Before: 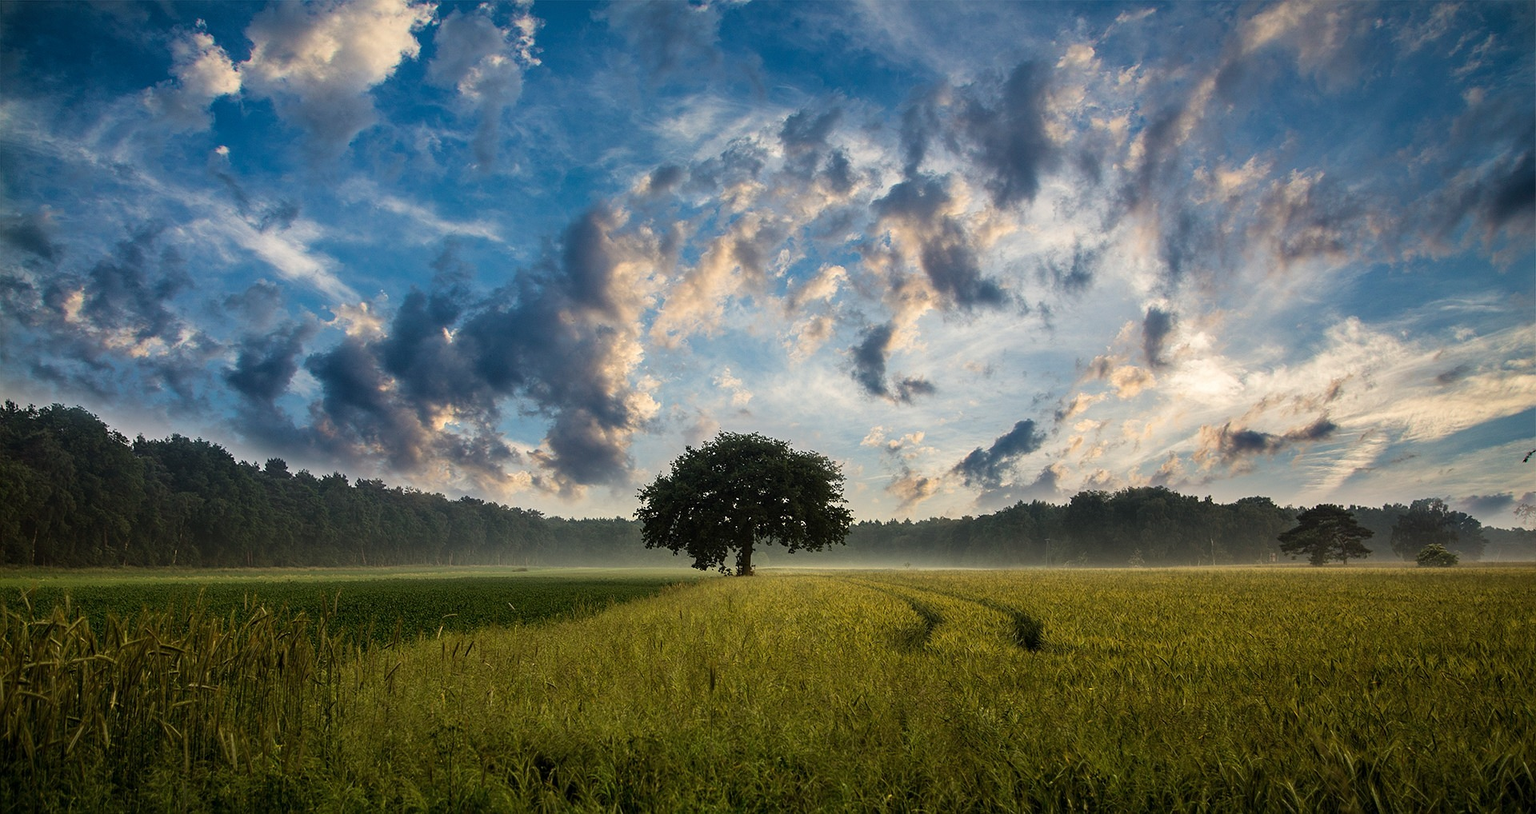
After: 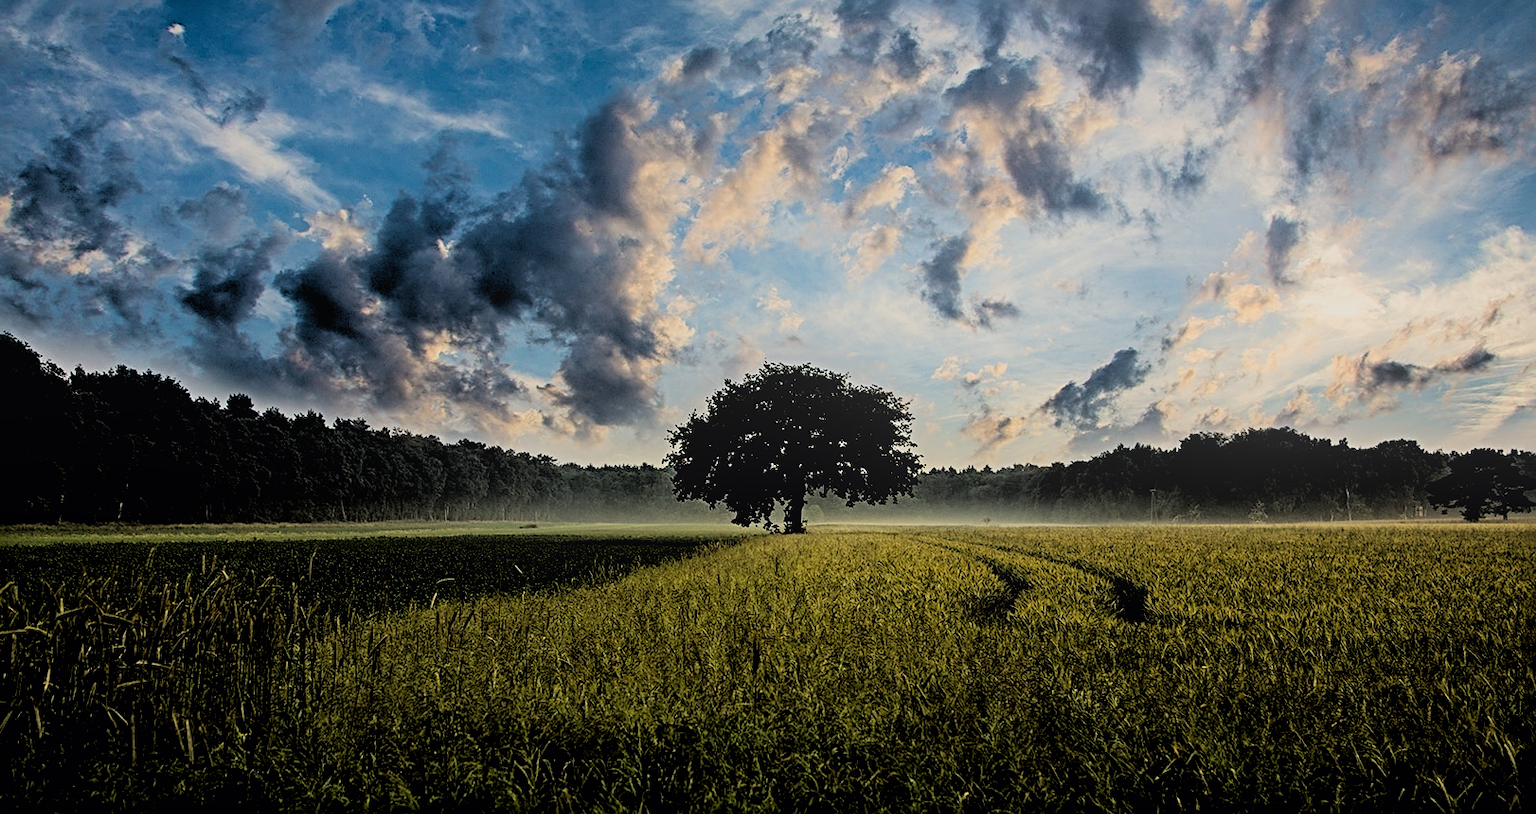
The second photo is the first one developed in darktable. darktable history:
sharpen: radius 4.883
crop and rotate: left 4.842%, top 15.51%, right 10.668%
rgb levels: levels [[0.034, 0.472, 0.904], [0, 0.5, 1], [0, 0.5, 1]]
bloom: on, module defaults
filmic rgb: black relative exposure -7.15 EV, white relative exposure 5.36 EV, hardness 3.02, color science v6 (2022)
